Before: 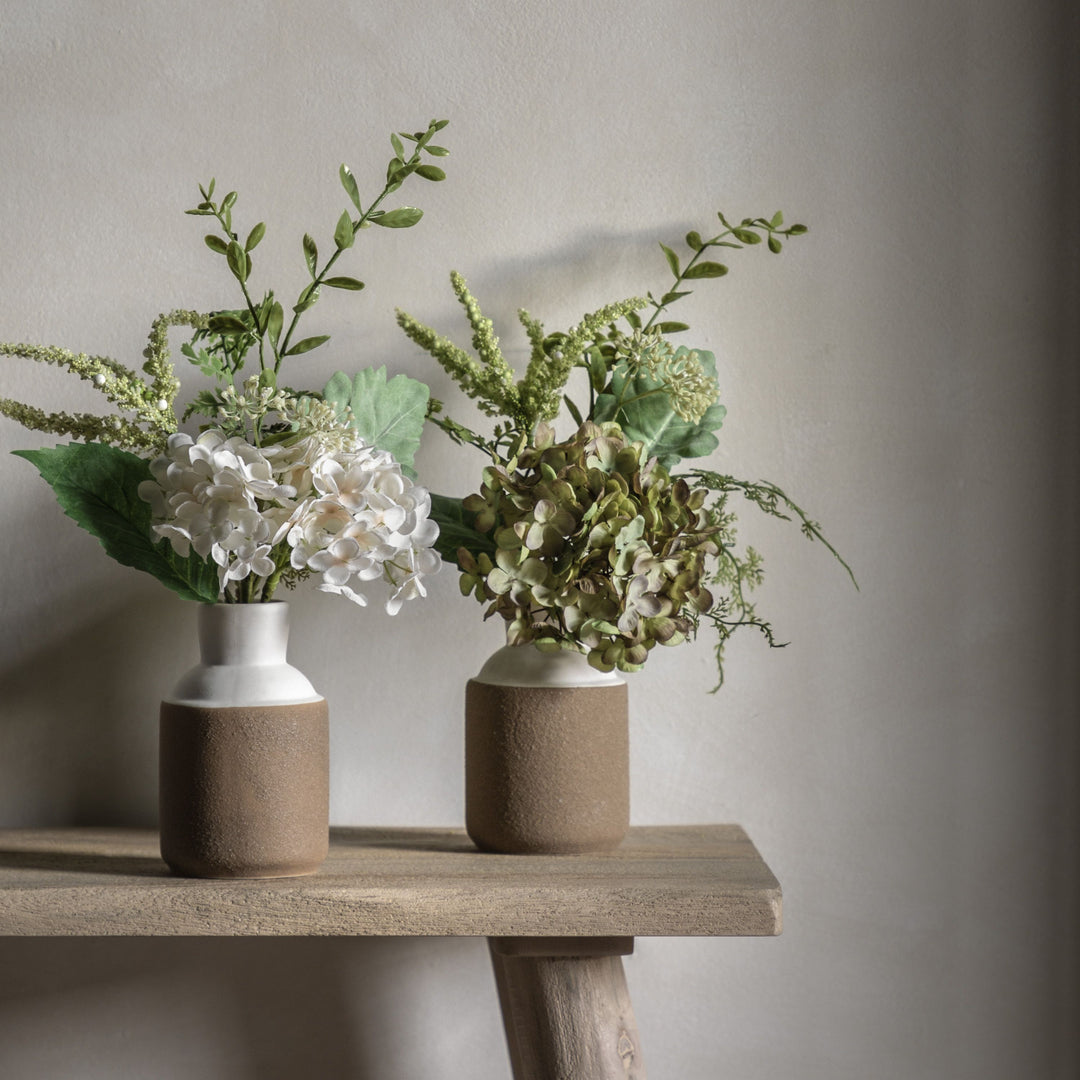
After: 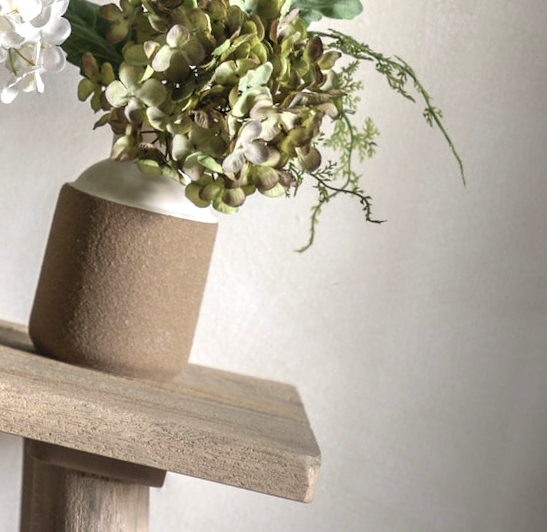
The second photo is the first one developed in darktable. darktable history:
rotate and perspective: rotation 13.27°, automatic cropping off
crop: left 37.221%, top 45.169%, right 20.63%, bottom 13.777%
white balance: emerald 1
exposure: exposure 0.648 EV
